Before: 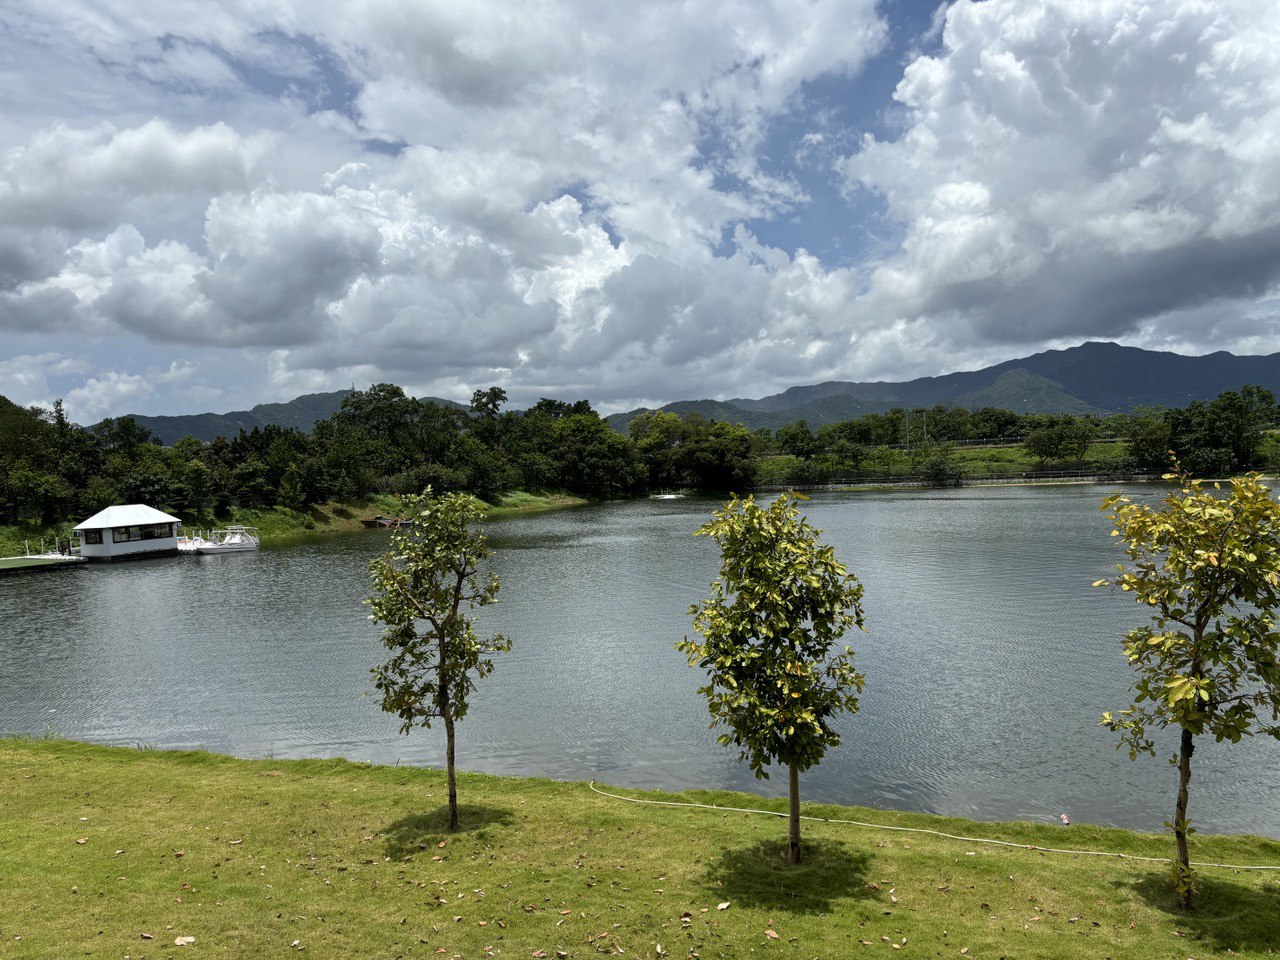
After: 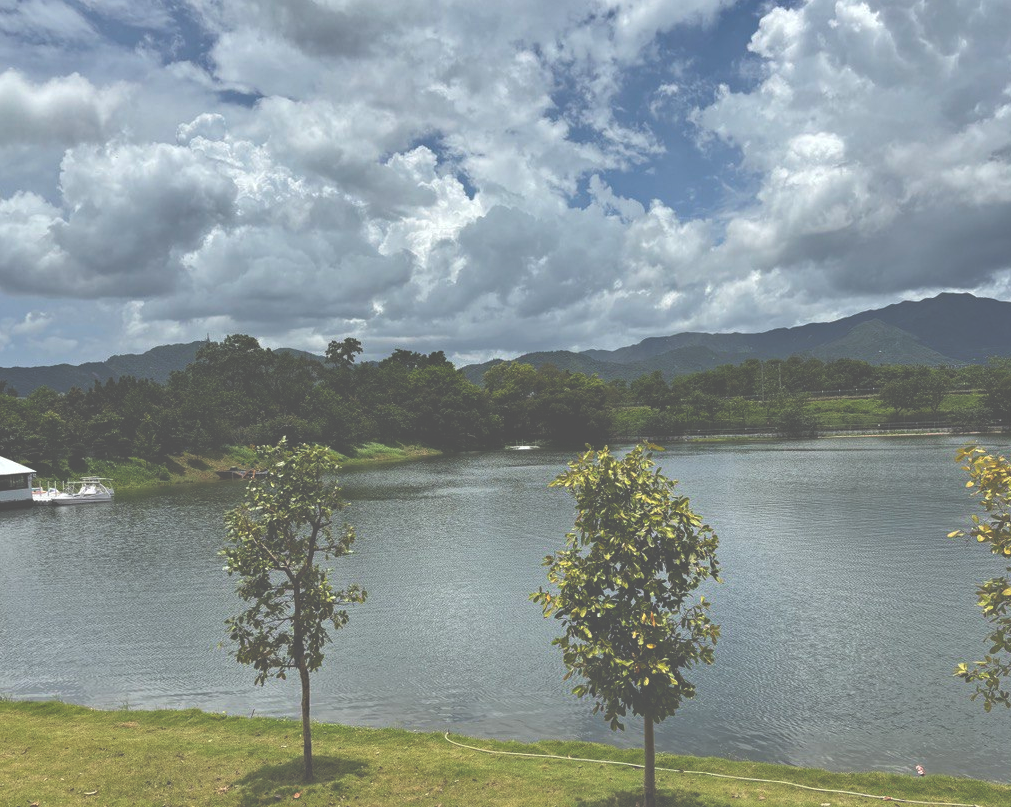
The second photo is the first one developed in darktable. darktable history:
exposure: black level correction -0.087, compensate highlight preservation false
tone equalizer: on, module defaults
shadows and highlights: soften with gaussian
crop: left 11.391%, top 5.183%, right 9.591%, bottom 10.652%
haze removal: adaptive false
